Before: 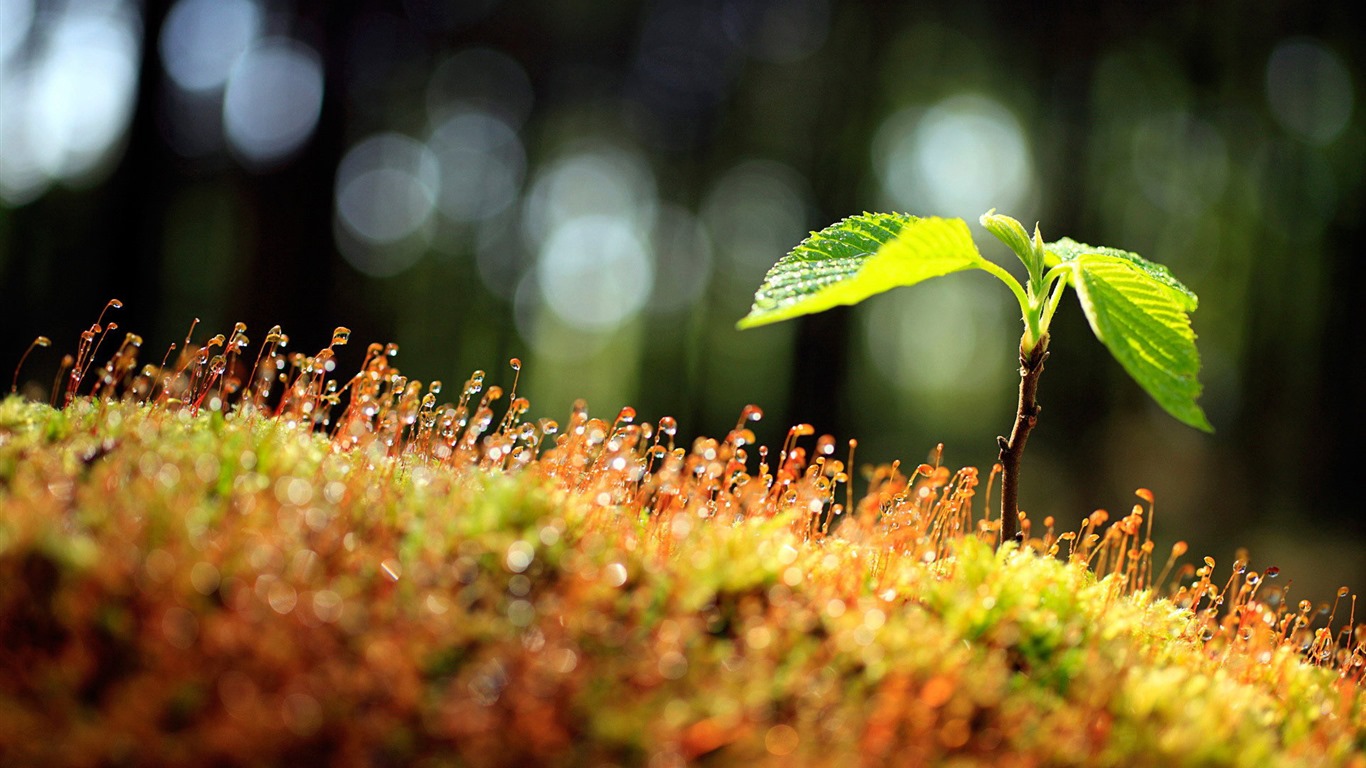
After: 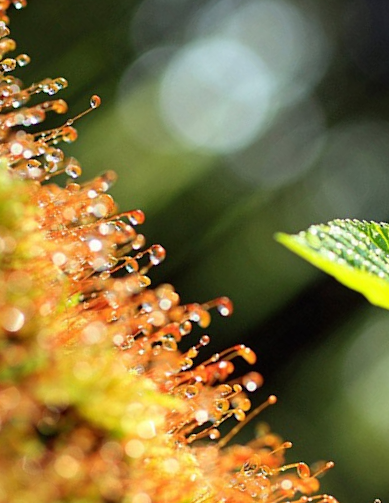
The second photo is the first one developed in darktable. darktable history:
crop and rotate: angle -46.05°, top 16.362%, right 1.007%, bottom 11.634%
